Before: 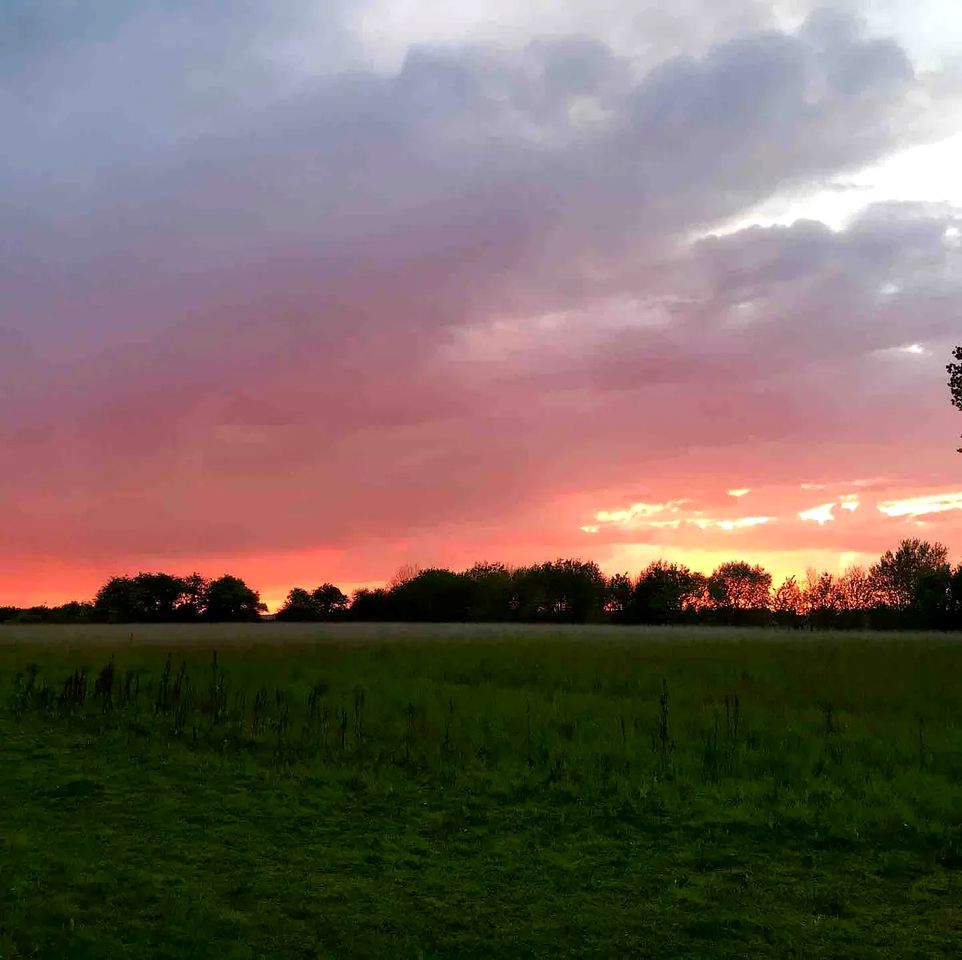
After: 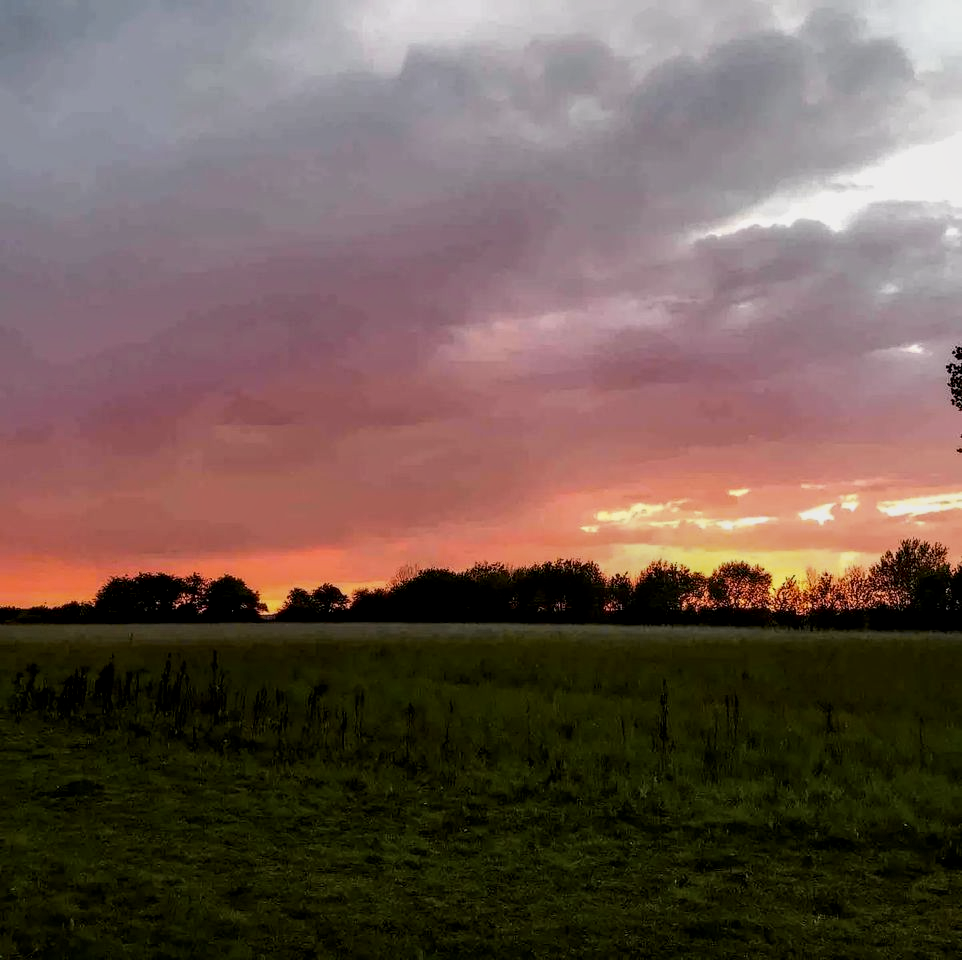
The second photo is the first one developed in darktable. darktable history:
local contrast: highlights 25%, detail 150%
tone curve: curves: ch0 [(0, 0.013) (0.036, 0.035) (0.274, 0.288) (0.504, 0.536) (0.844, 0.84) (1, 0.97)]; ch1 [(0, 0) (0.389, 0.403) (0.462, 0.48) (0.499, 0.5) (0.522, 0.534) (0.567, 0.588) (0.626, 0.645) (0.749, 0.781) (1, 1)]; ch2 [(0, 0) (0.457, 0.486) (0.5, 0.501) (0.533, 0.539) (0.599, 0.6) (0.704, 0.732) (1, 1)], color space Lab, independent channels, preserve colors none
exposure: exposure -0.462 EV, compensate highlight preservation false
color contrast: green-magenta contrast 0.8, blue-yellow contrast 1.1, unbound 0
